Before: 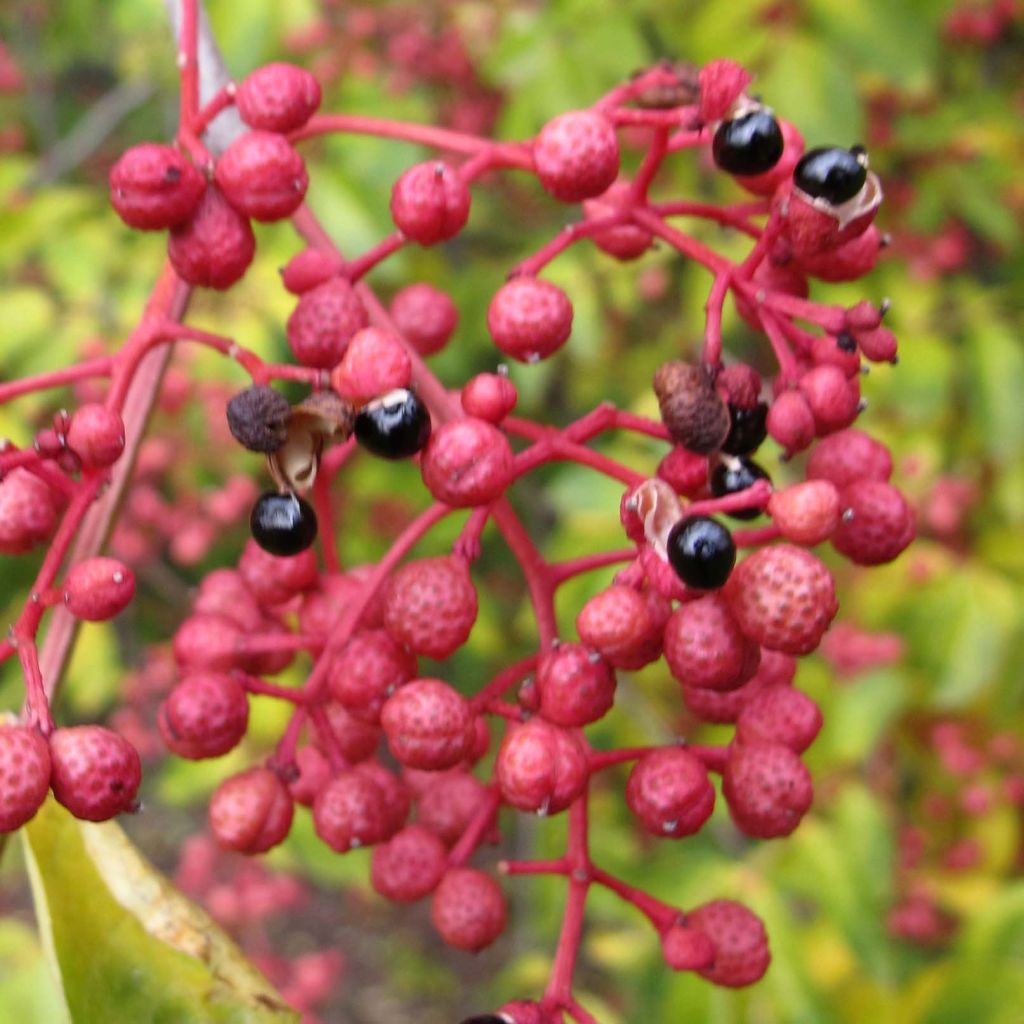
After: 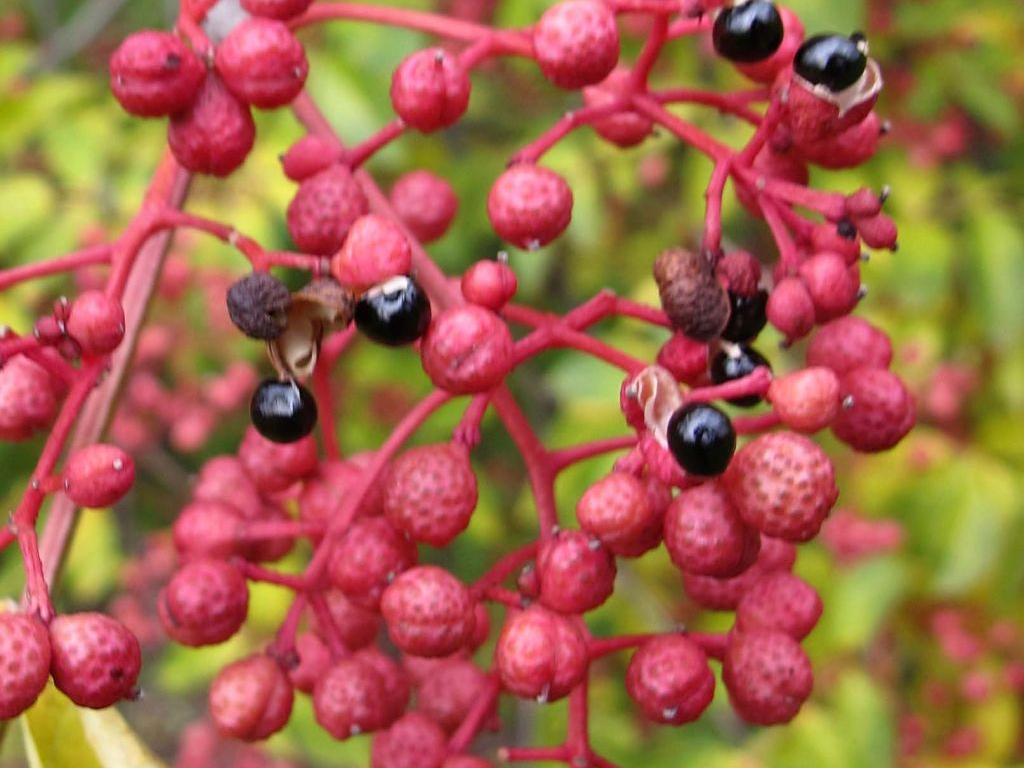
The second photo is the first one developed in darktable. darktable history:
crop: top 11.043%, bottom 13.933%
sharpen: amount 0.212
shadows and highlights: soften with gaussian
